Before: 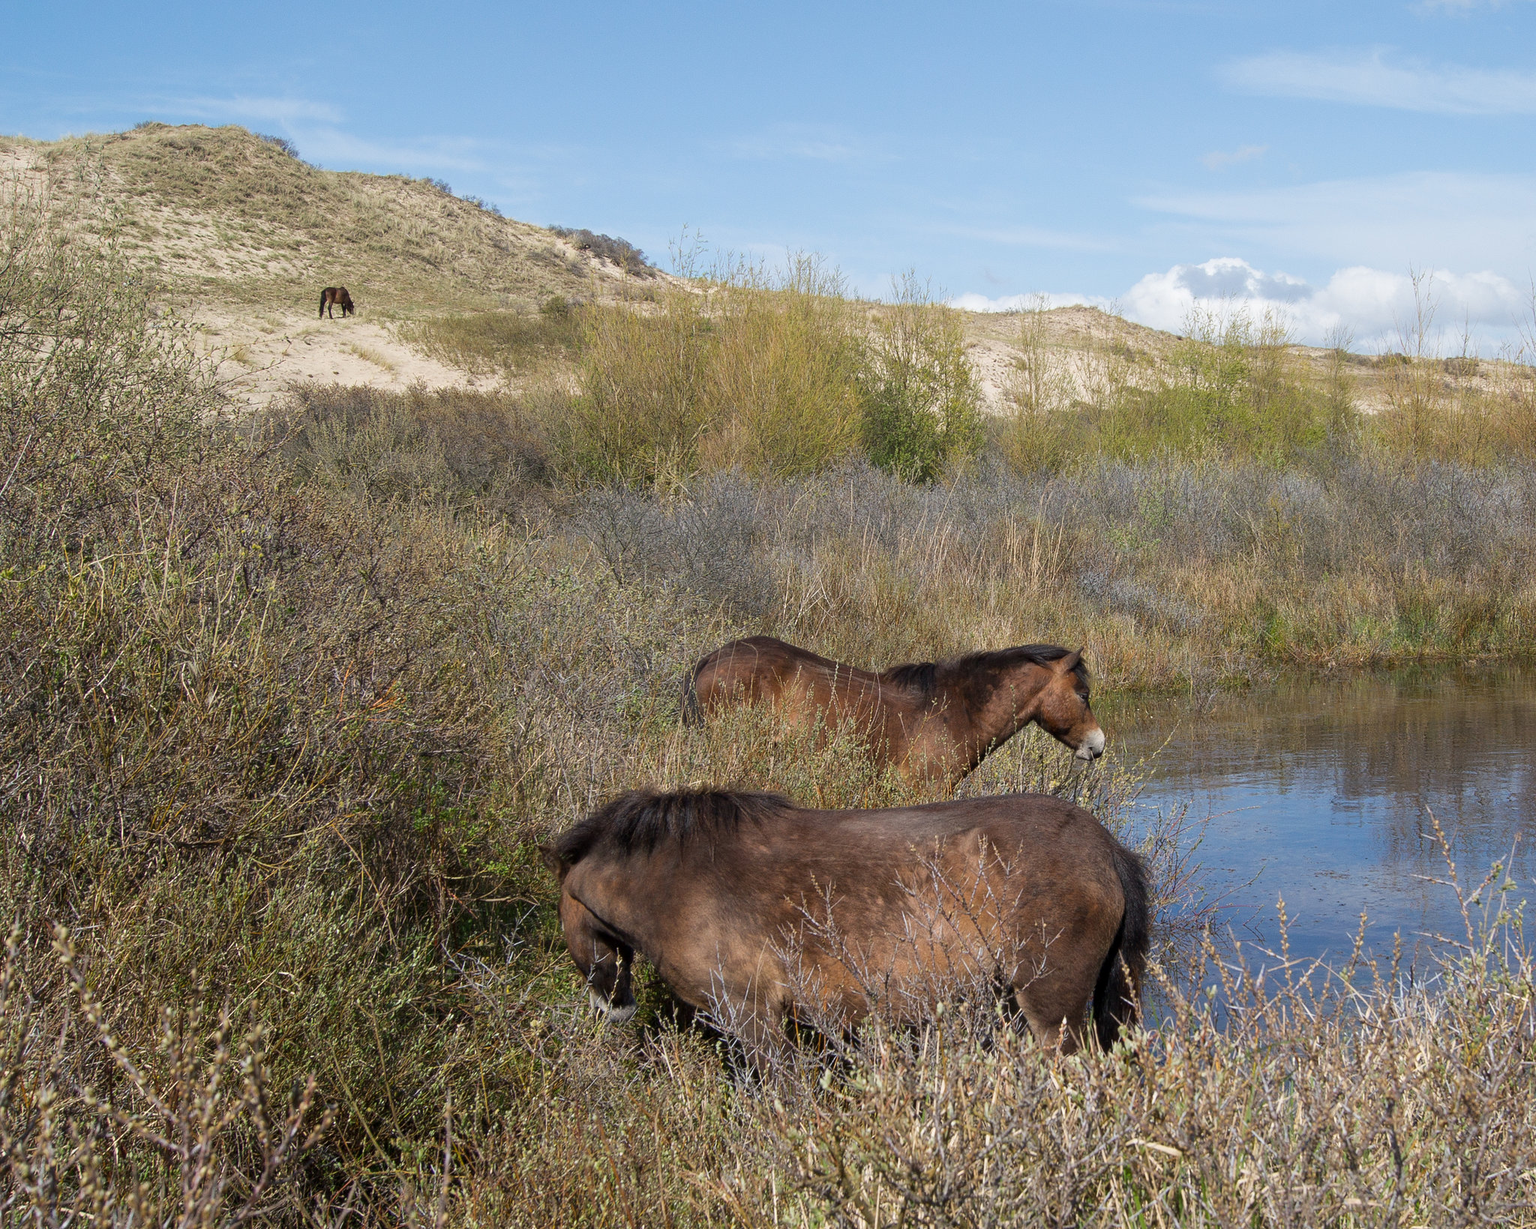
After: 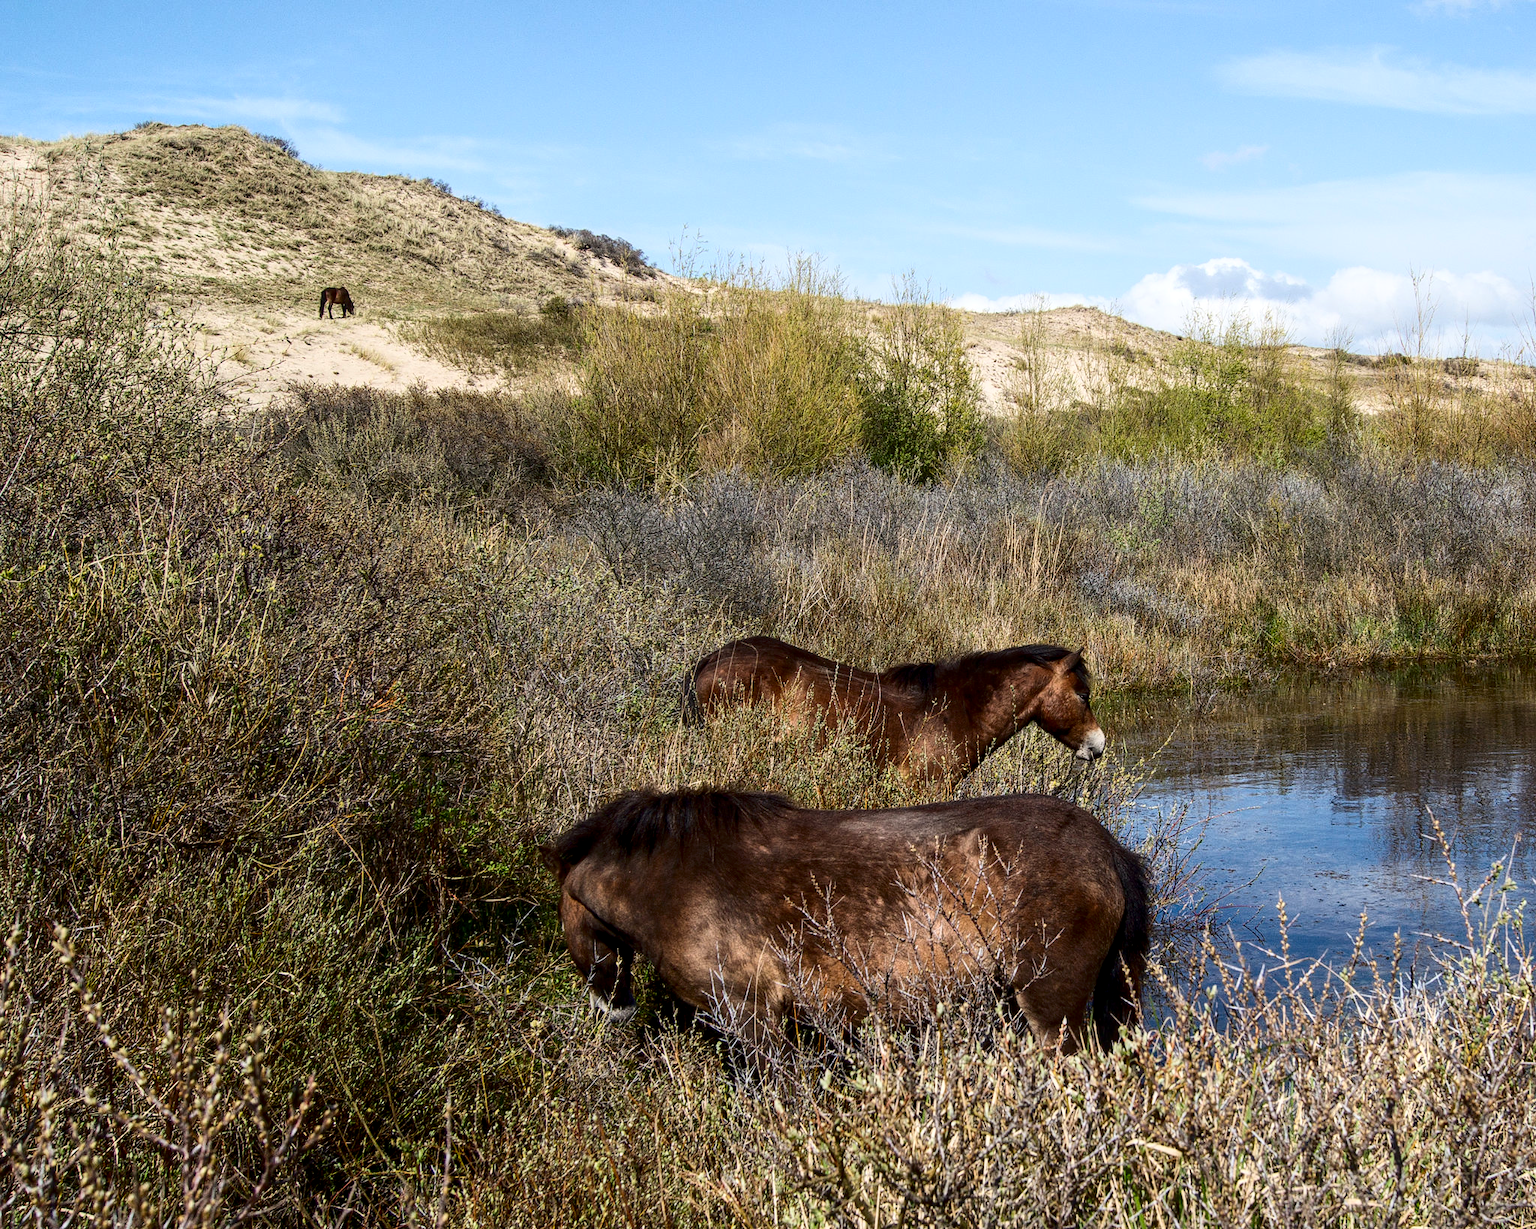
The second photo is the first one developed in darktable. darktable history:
contrast brightness saturation: contrast 0.323, brightness -0.065, saturation 0.174
local contrast: on, module defaults
sharpen: radius 2.916, amount 0.866, threshold 47.105
